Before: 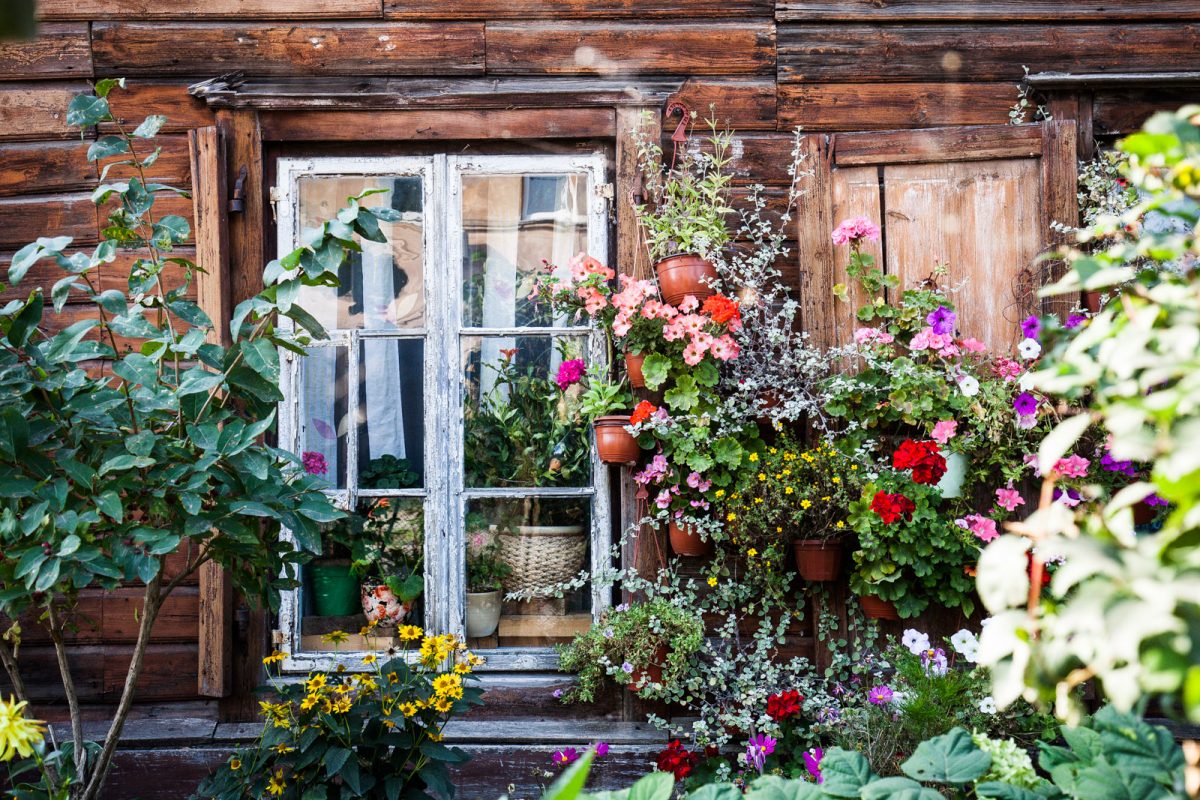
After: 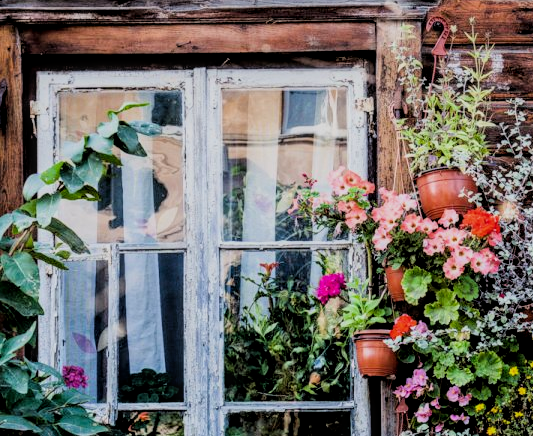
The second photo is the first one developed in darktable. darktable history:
crop: left 20.078%, top 10.759%, right 35.493%, bottom 34.698%
filmic rgb: black relative exposure -4.67 EV, white relative exposure 4.77 EV, hardness 2.35, latitude 36.91%, contrast 1.045, highlights saturation mix 1.54%, shadows ↔ highlights balance 1.3%, color science v6 (2022)
color balance rgb: perceptual saturation grading › global saturation 0.439%, global vibrance 20%
local contrast: detail 130%
